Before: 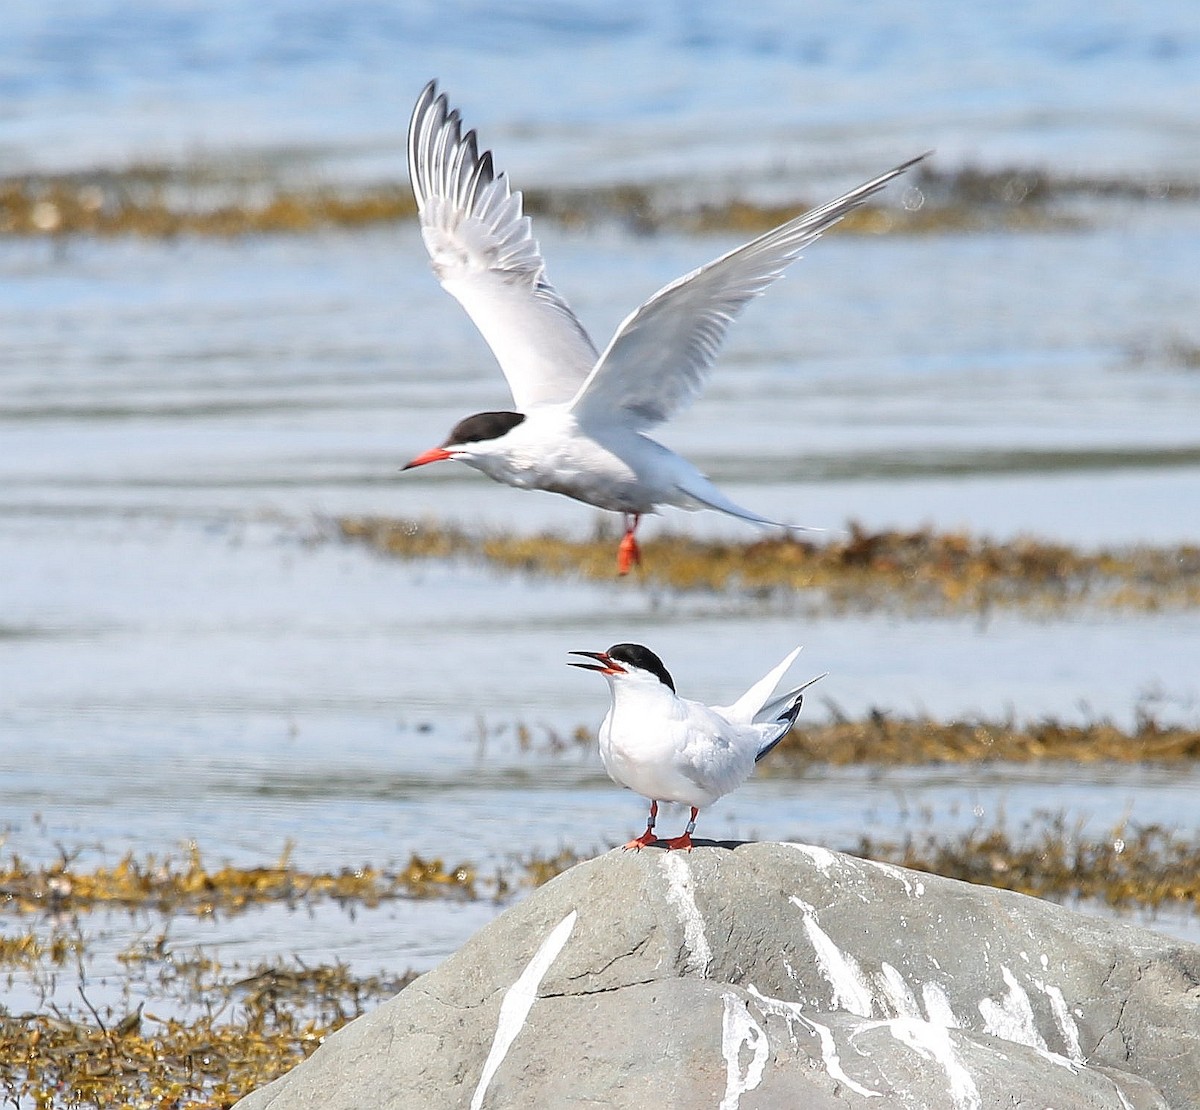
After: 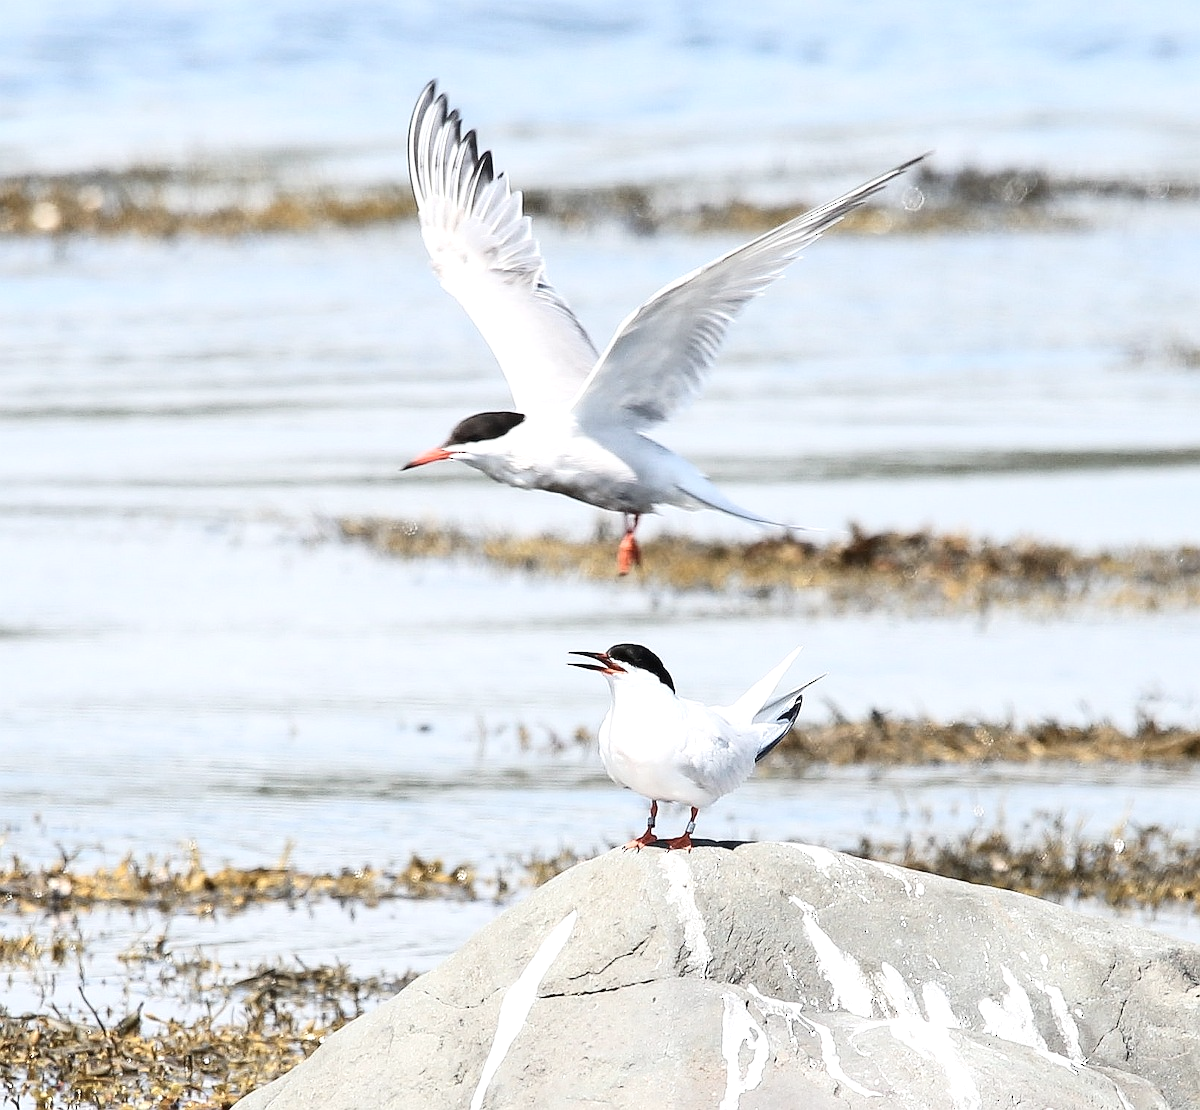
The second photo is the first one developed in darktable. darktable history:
contrast brightness saturation: contrast 0.25, saturation -0.31
exposure: exposure 0.367 EV, compensate highlight preservation false
